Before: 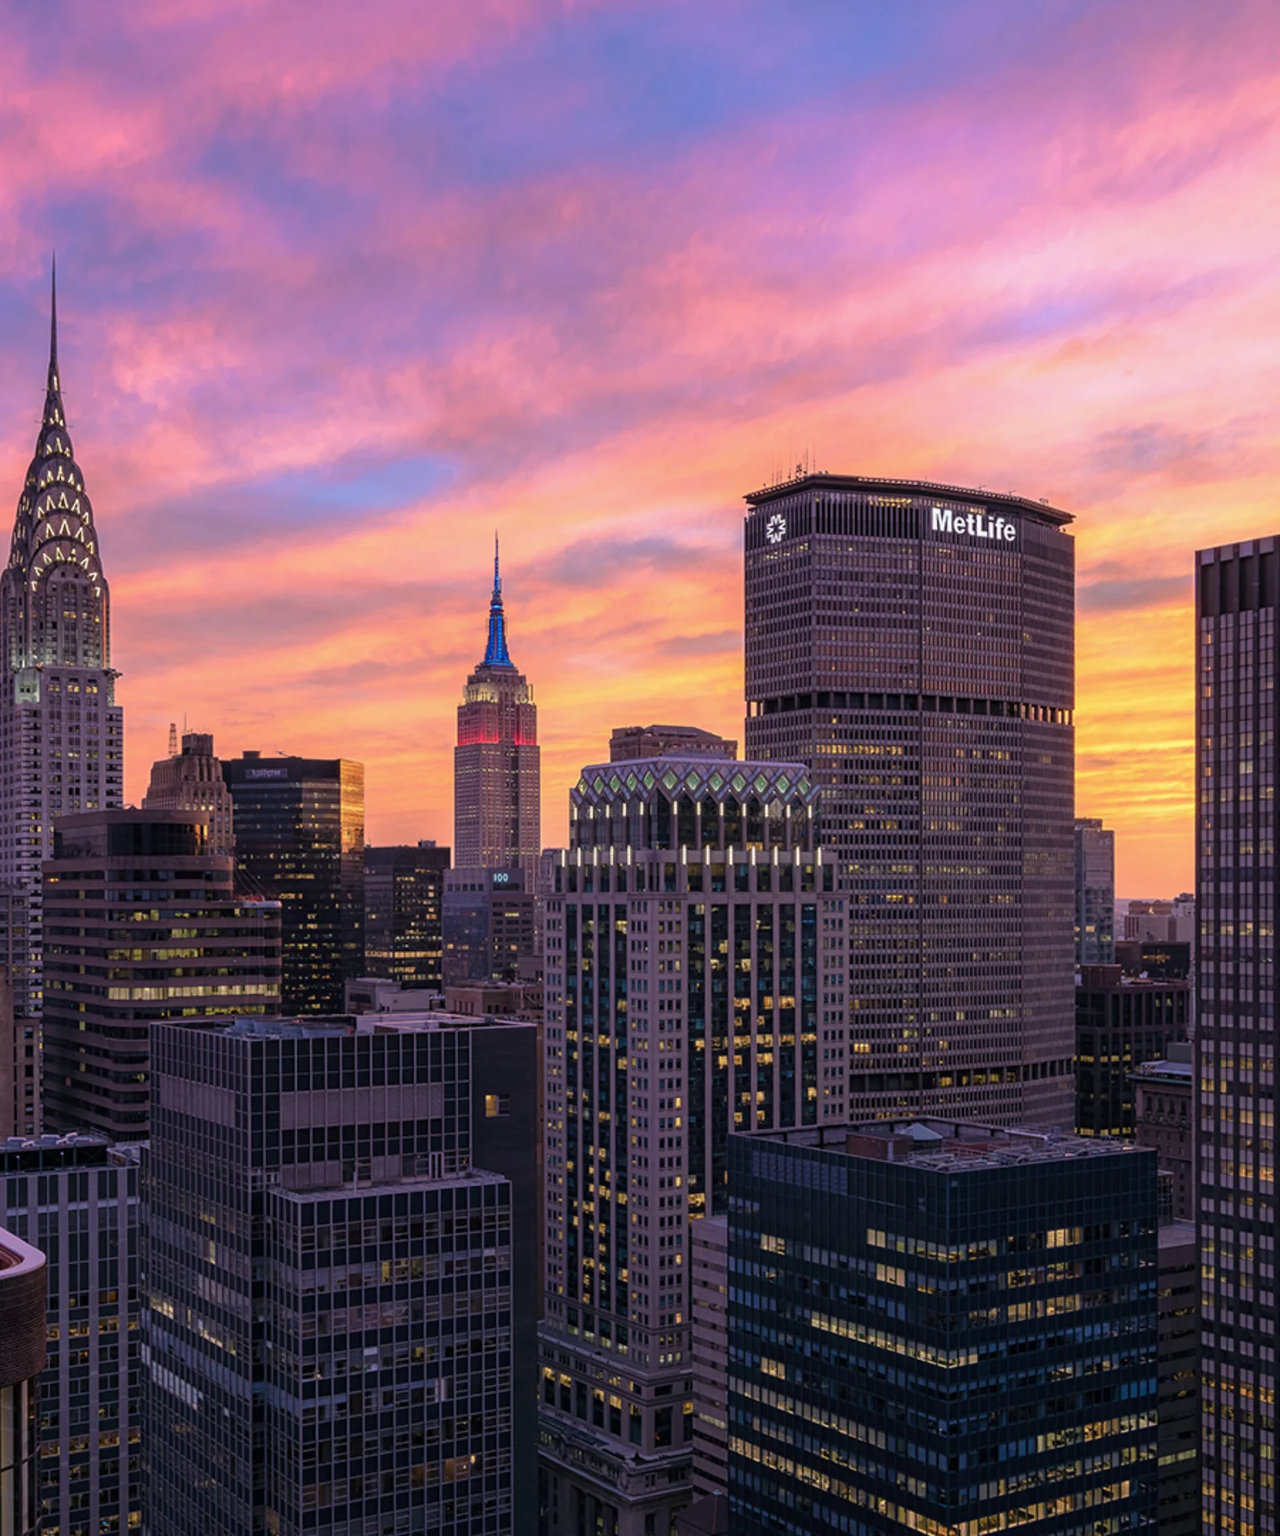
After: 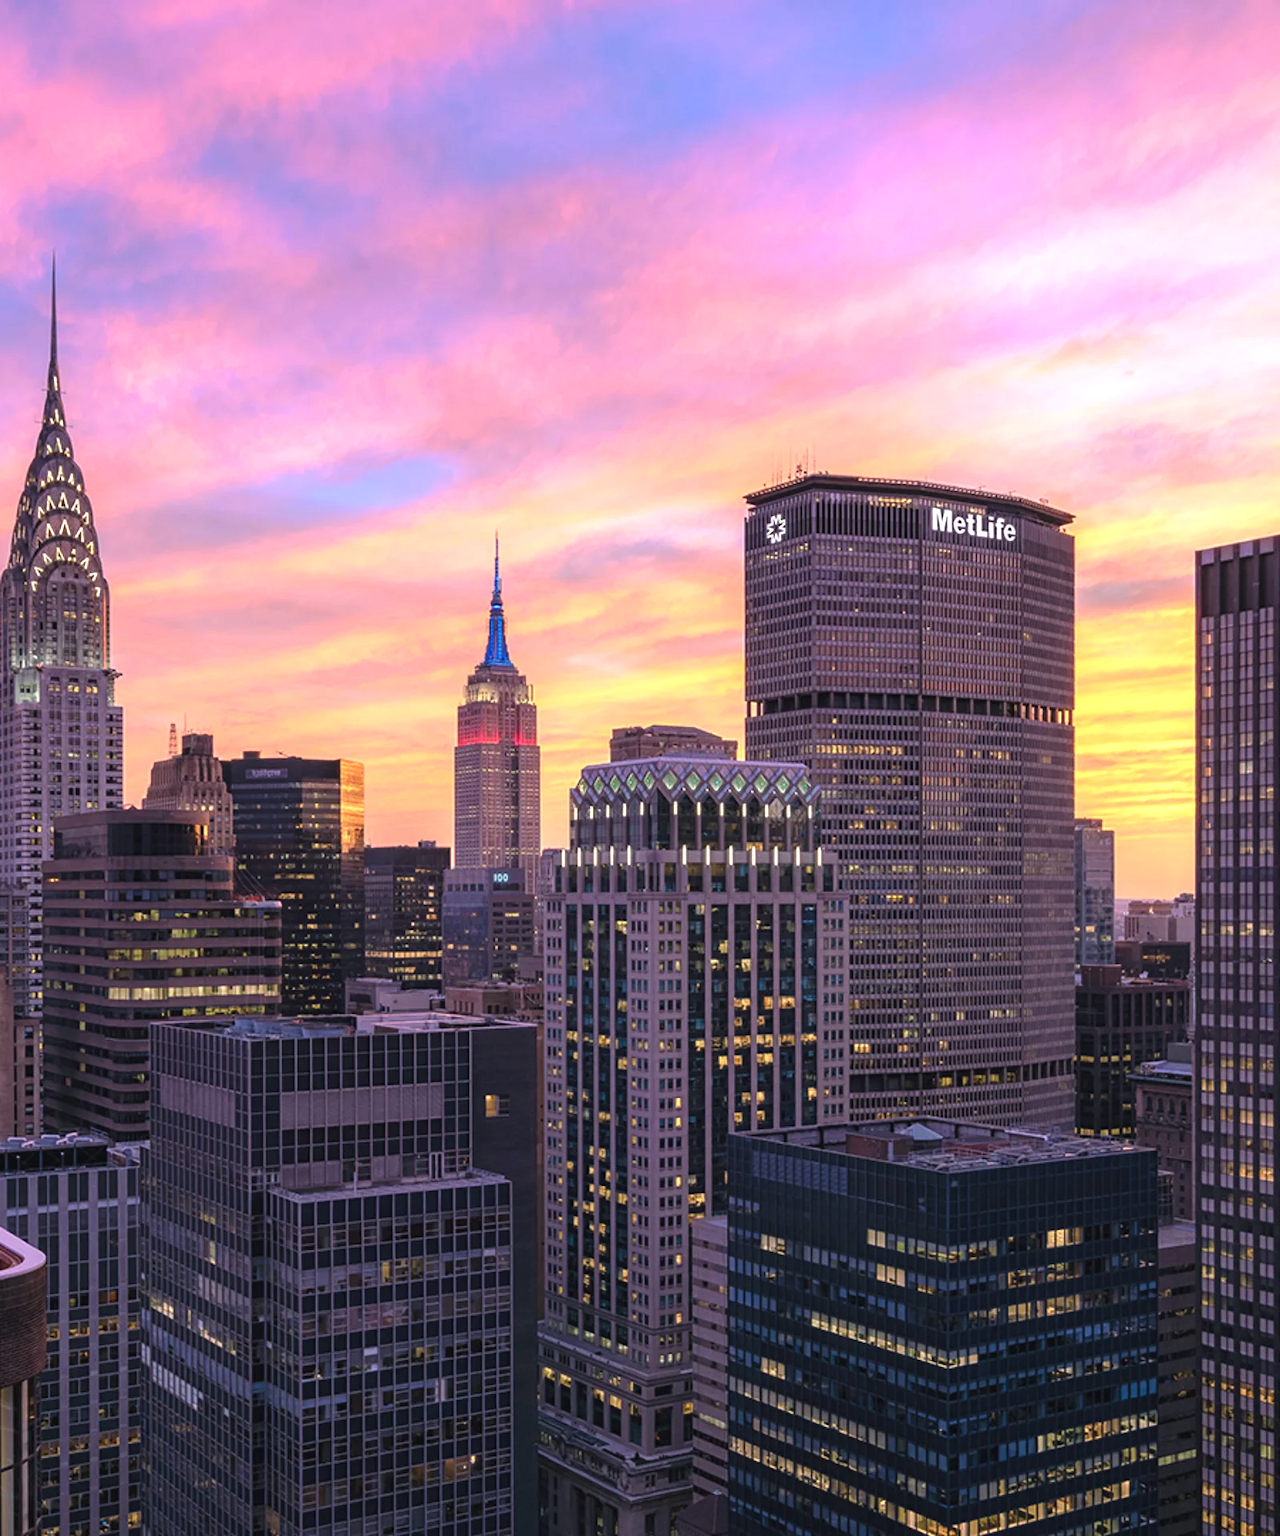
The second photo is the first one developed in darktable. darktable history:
exposure: black level correction -0.002, exposure 0.706 EV, compensate highlight preservation false
